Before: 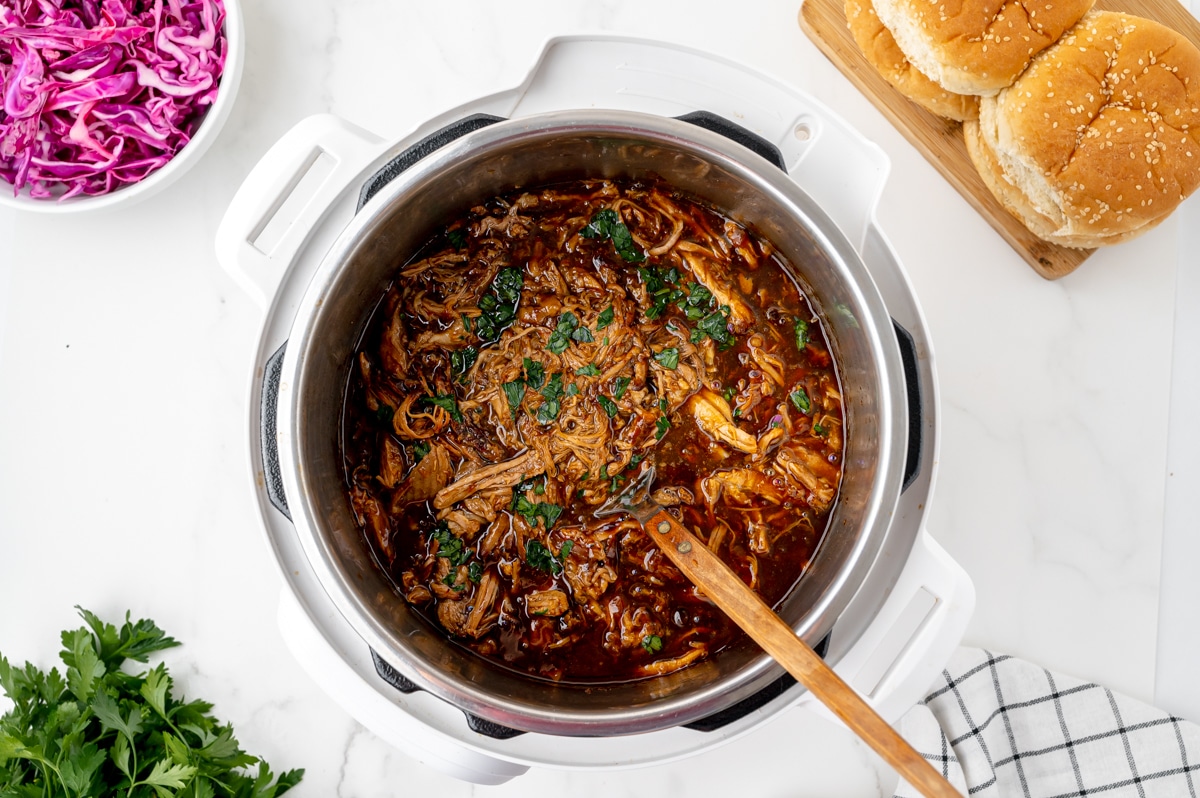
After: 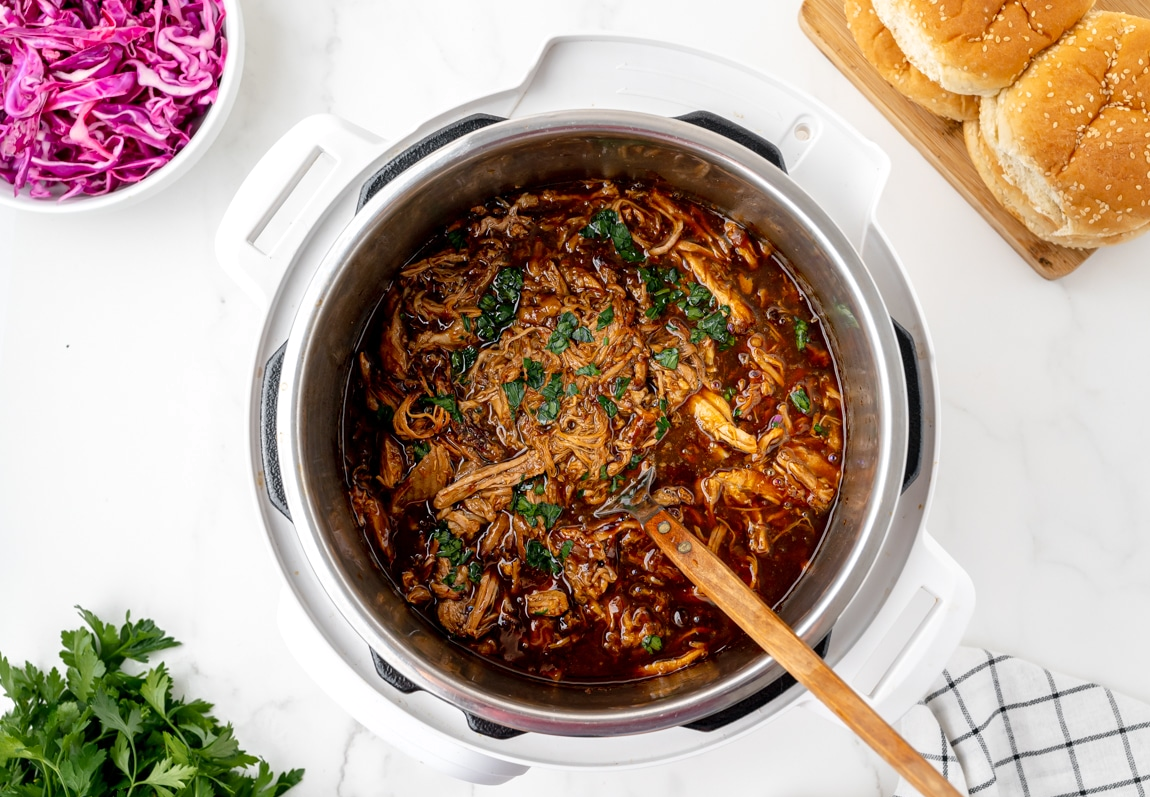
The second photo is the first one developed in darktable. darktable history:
white balance: emerald 1
crop: right 4.126%, bottom 0.031%
levels: levels [0, 0.492, 0.984]
